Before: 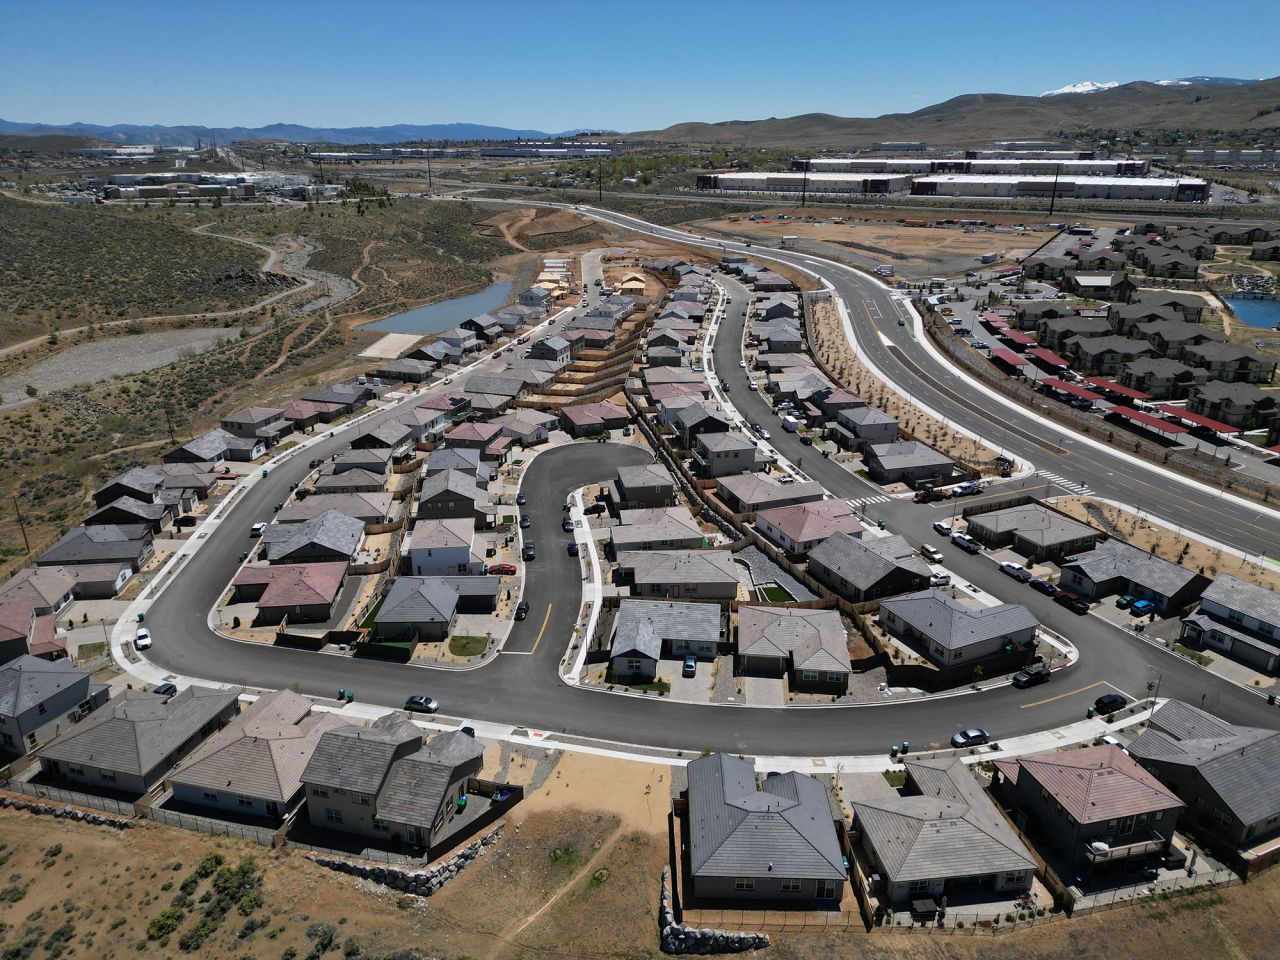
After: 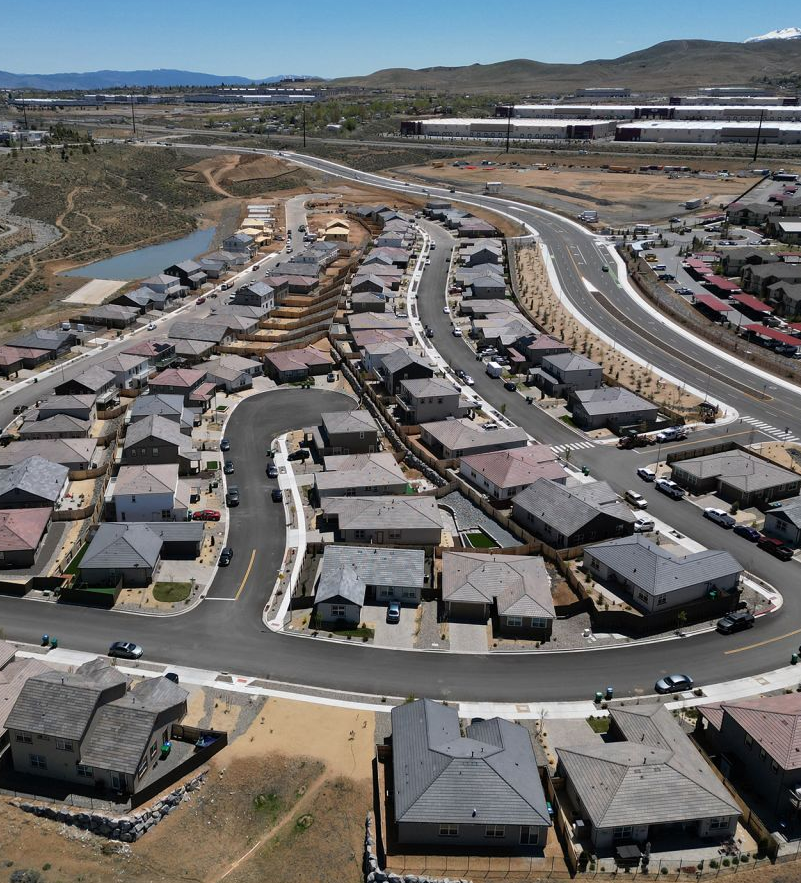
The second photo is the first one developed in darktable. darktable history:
crop and rotate: left 23.135%, top 5.638%, right 14.281%, bottom 2.345%
